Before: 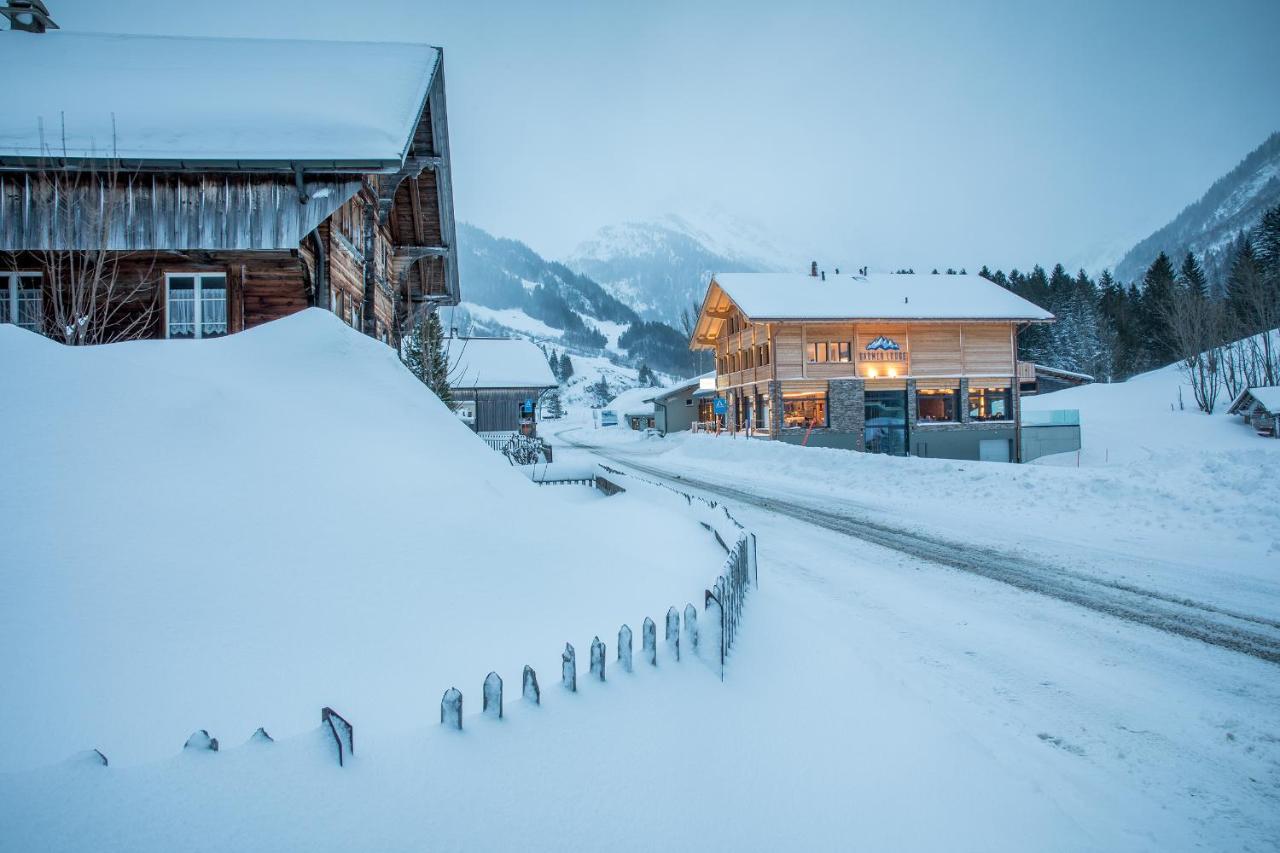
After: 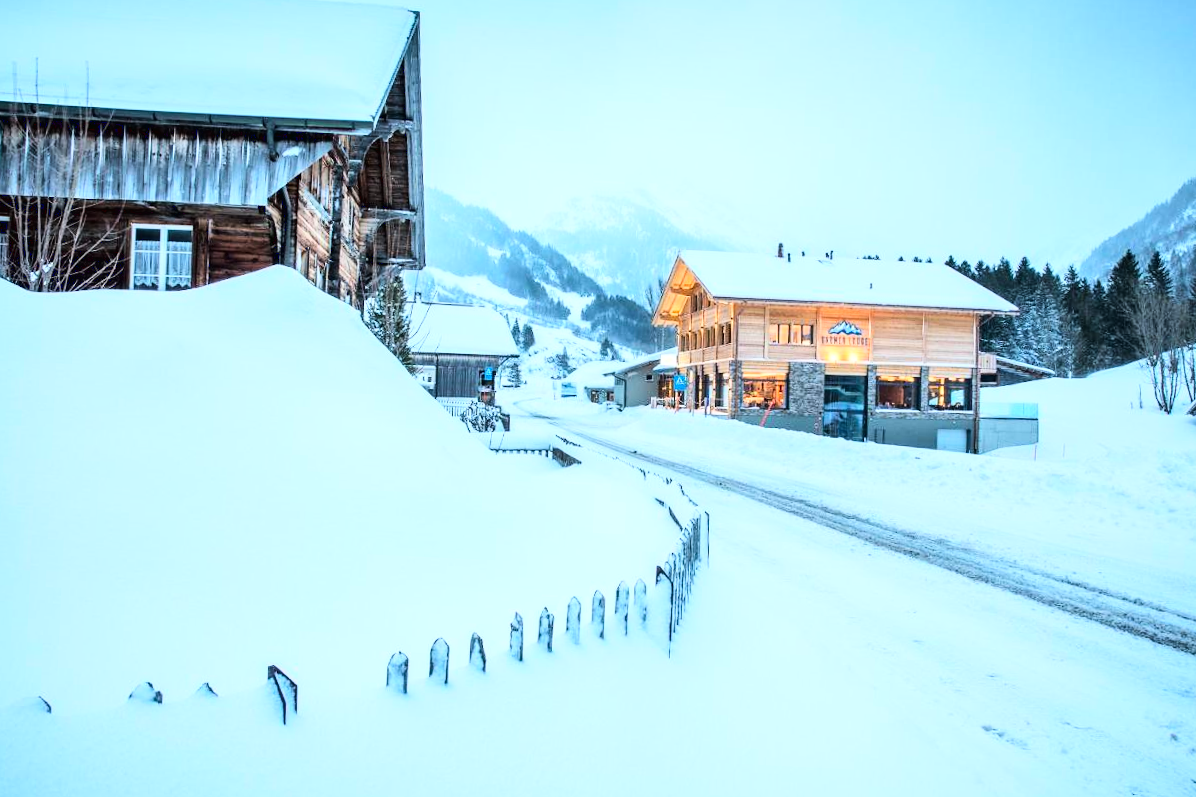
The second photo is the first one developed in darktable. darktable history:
crop and rotate: angle -2.71°
shadows and highlights: shadows 32.18, highlights -31.9, soften with gaussian
base curve: curves: ch0 [(0, 0.003) (0.001, 0.002) (0.006, 0.004) (0.02, 0.022) (0.048, 0.086) (0.094, 0.234) (0.162, 0.431) (0.258, 0.629) (0.385, 0.8) (0.548, 0.918) (0.751, 0.988) (1, 1)]
